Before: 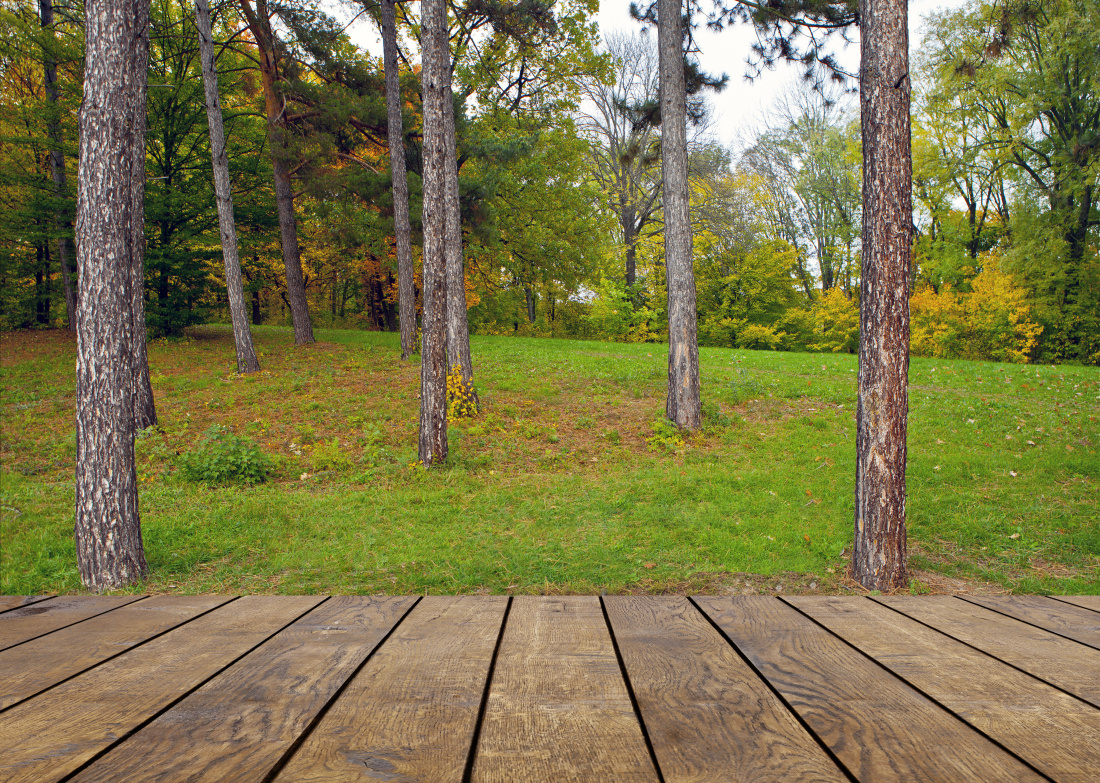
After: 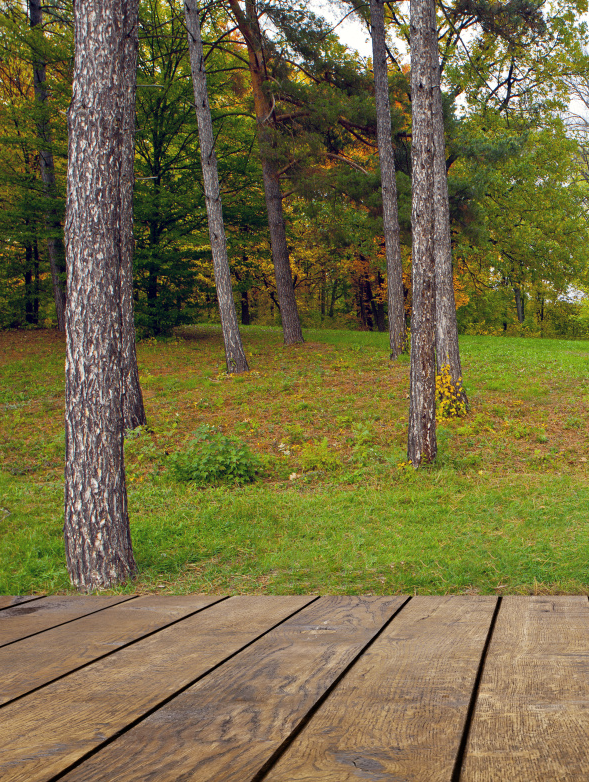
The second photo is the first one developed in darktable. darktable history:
crop: left 1.026%, right 45.394%, bottom 0.083%
tone equalizer: edges refinement/feathering 500, mask exposure compensation -1.57 EV, preserve details no
